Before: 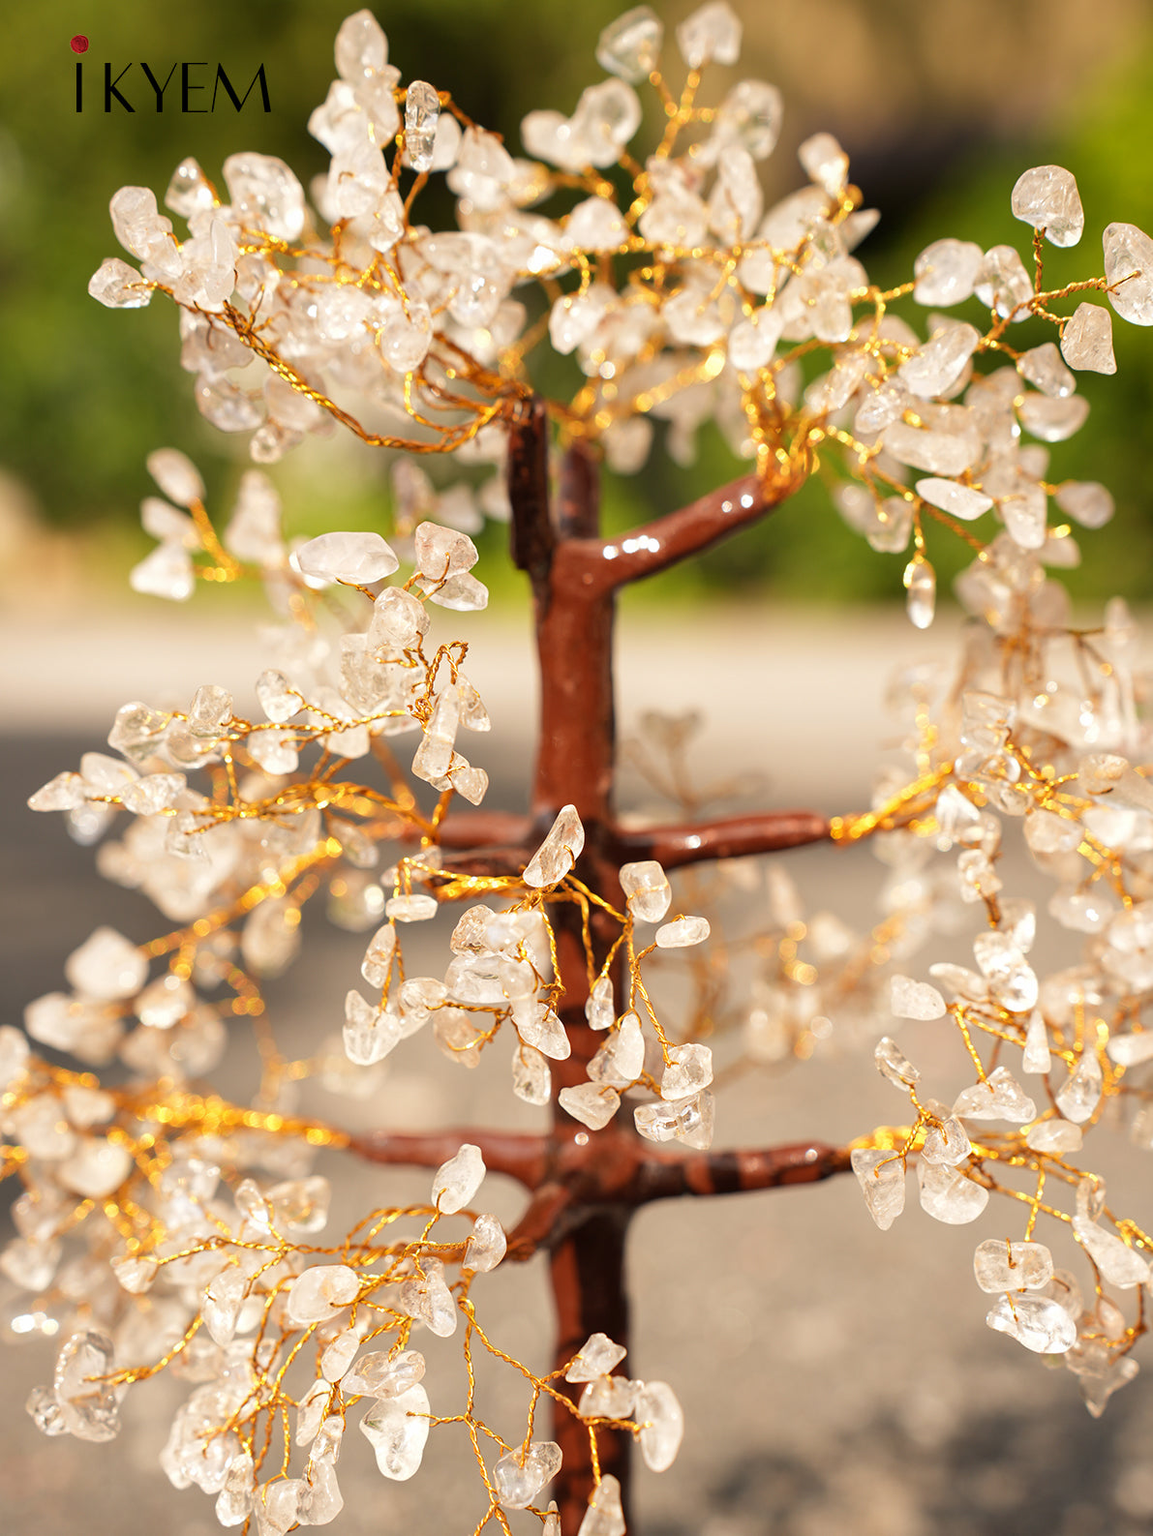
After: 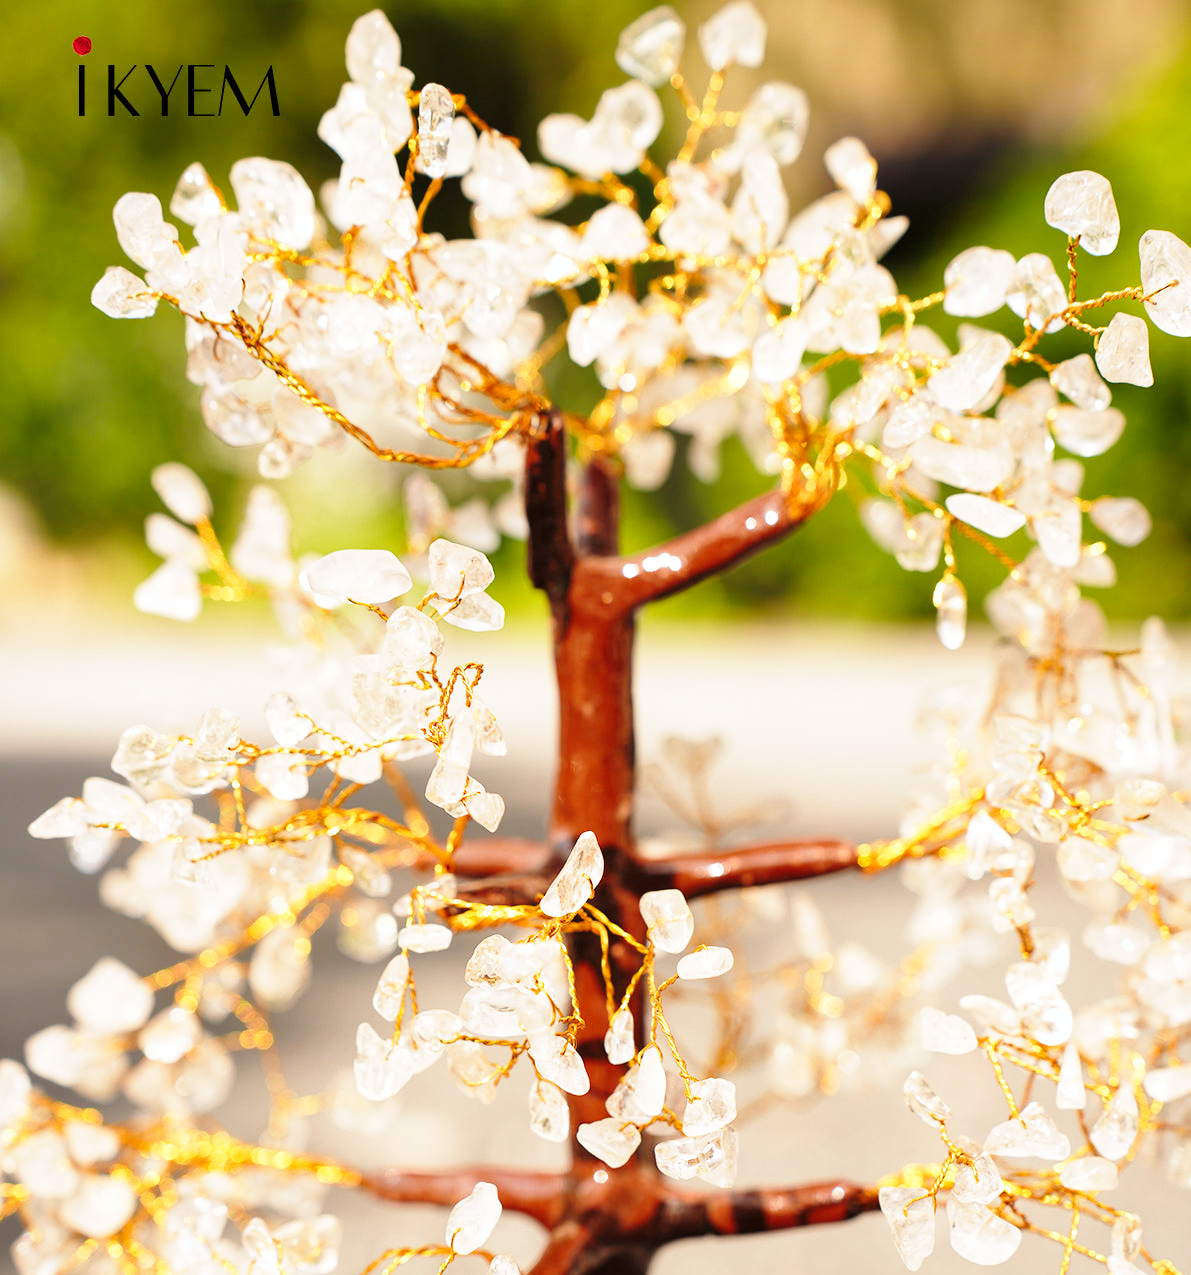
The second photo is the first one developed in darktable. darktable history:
base curve: curves: ch0 [(0, 0) (0.028, 0.03) (0.121, 0.232) (0.46, 0.748) (0.859, 0.968) (1, 1)], preserve colors none
white balance: red 0.98, blue 1.034
crop: bottom 19.644%
